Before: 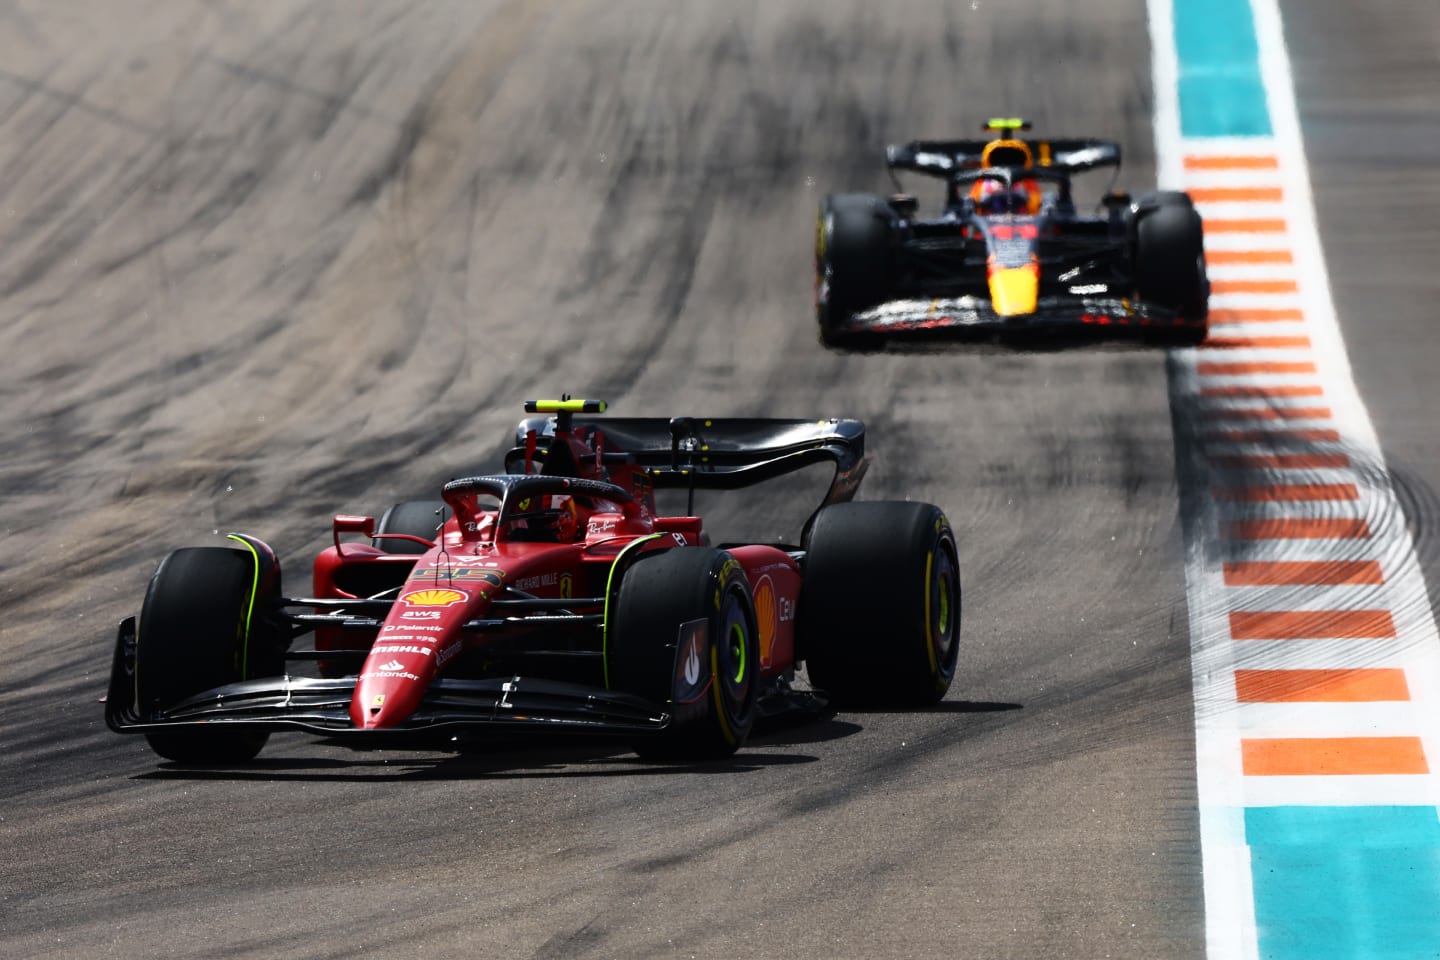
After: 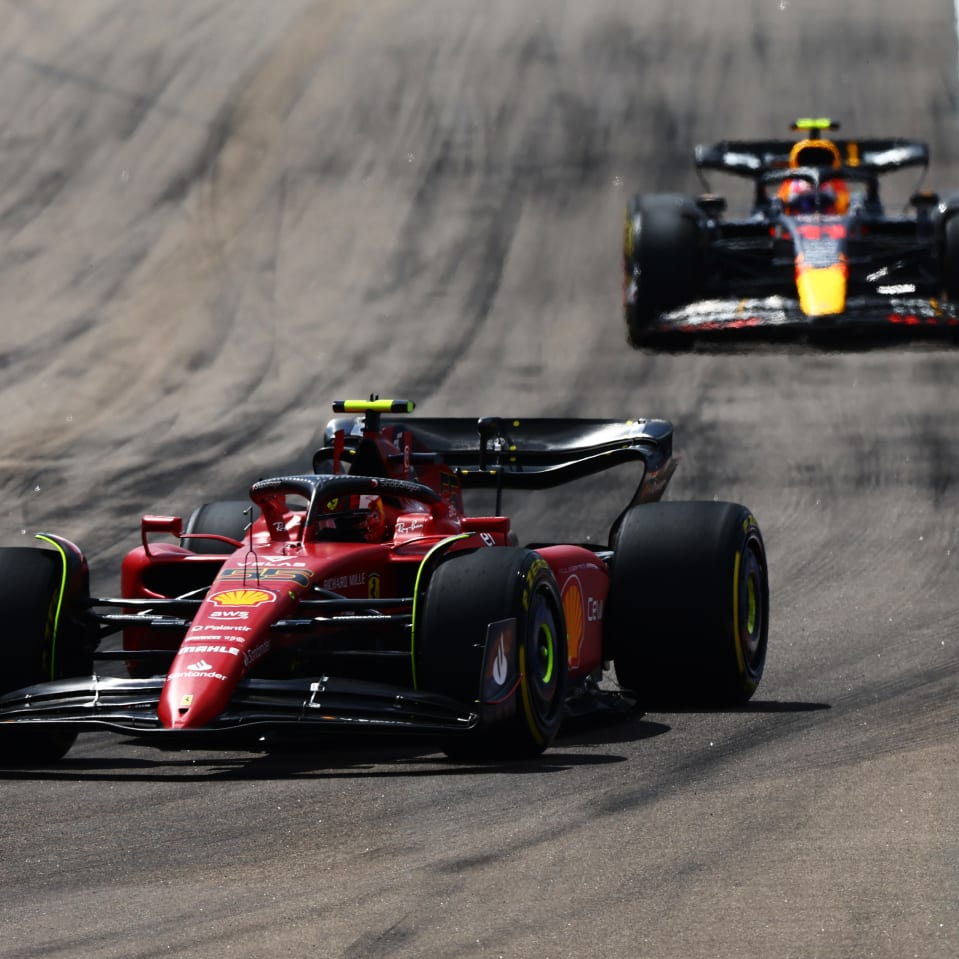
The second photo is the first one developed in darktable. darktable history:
crop and rotate: left 13.368%, right 20.004%
